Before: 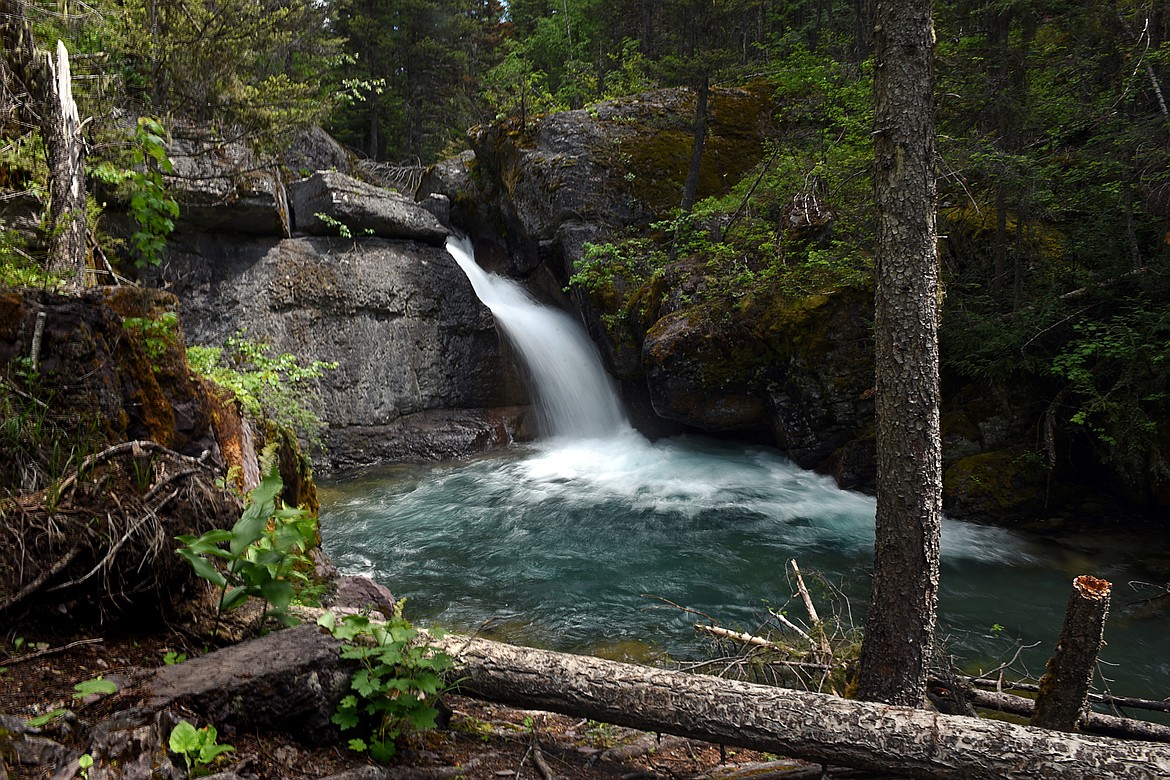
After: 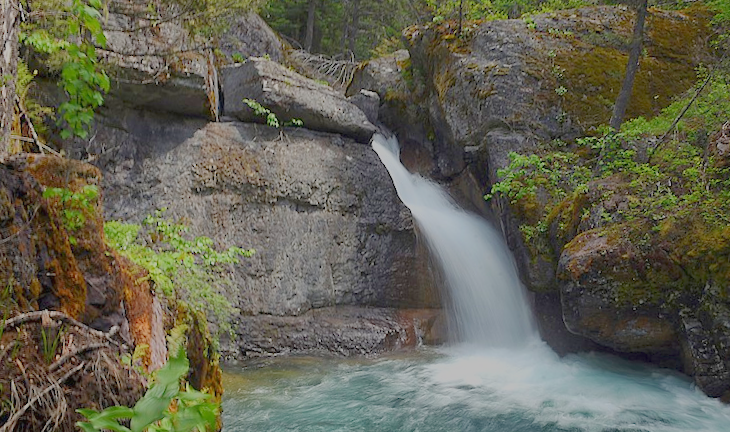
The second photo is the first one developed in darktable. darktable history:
filmic rgb: black relative exposure -16 EV, white relative exposure 8 EV, threshold 3 EV, hardness 4.17, latitude 50%, contrast 0.5, color science v5 (2021), contrast in shadows safe, contrast in highlights safe, enable highlight reconstruction true
exposure: black level correction 0, exposure 0.953 EV, compensate exposure bias true, compensate highlight preservation false
crop and rotate: angle -4.99°, left 2.122%, top 6.945%, right 27.566%, bottom 30.519%
